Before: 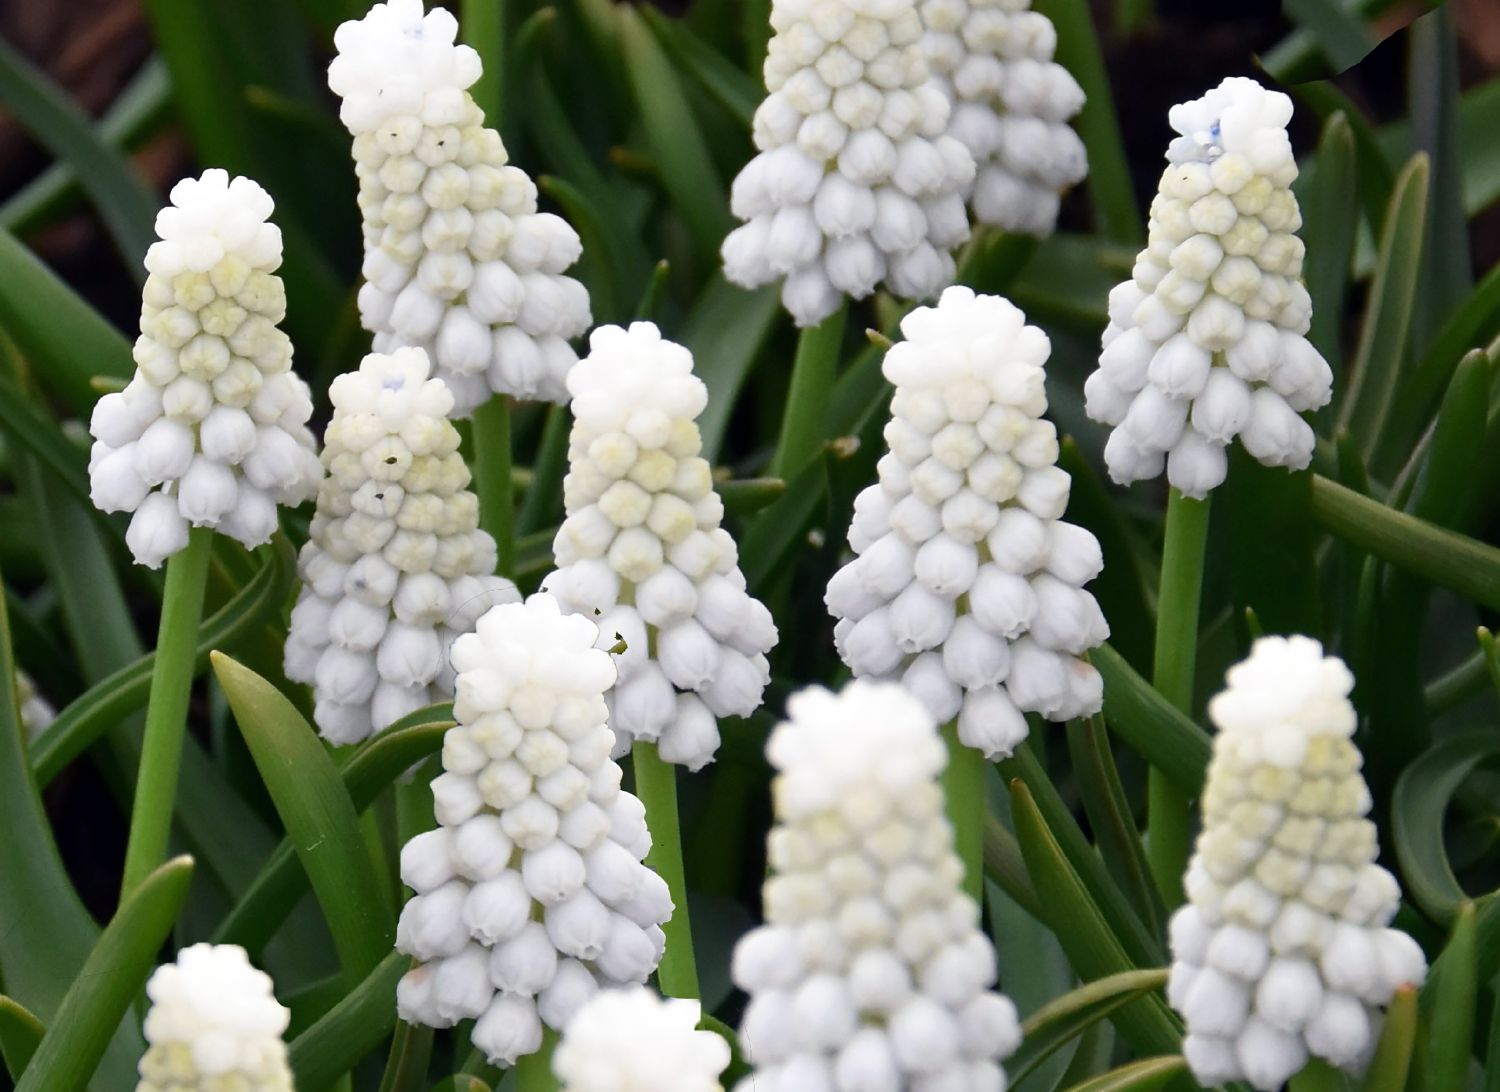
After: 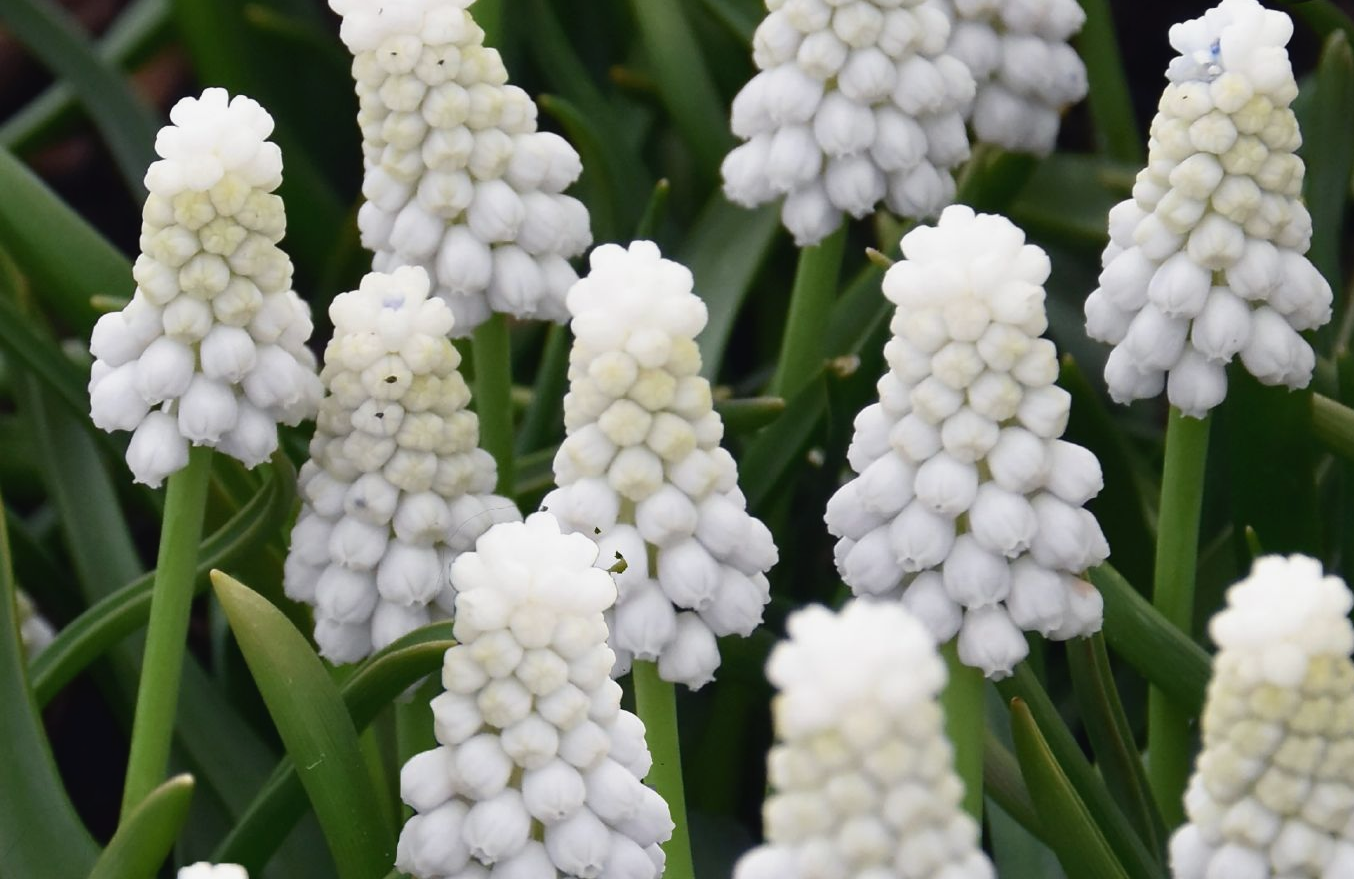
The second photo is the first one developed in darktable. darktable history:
exposure: black level correction 0.001, exposure 0.014 EV, compensate highlight preservation false
crop: top 7.49%, right 9.717%, bottom 11.943%
contrast brightness saturation: contrast -0.08, brightness -0.04, saturation -0.11
